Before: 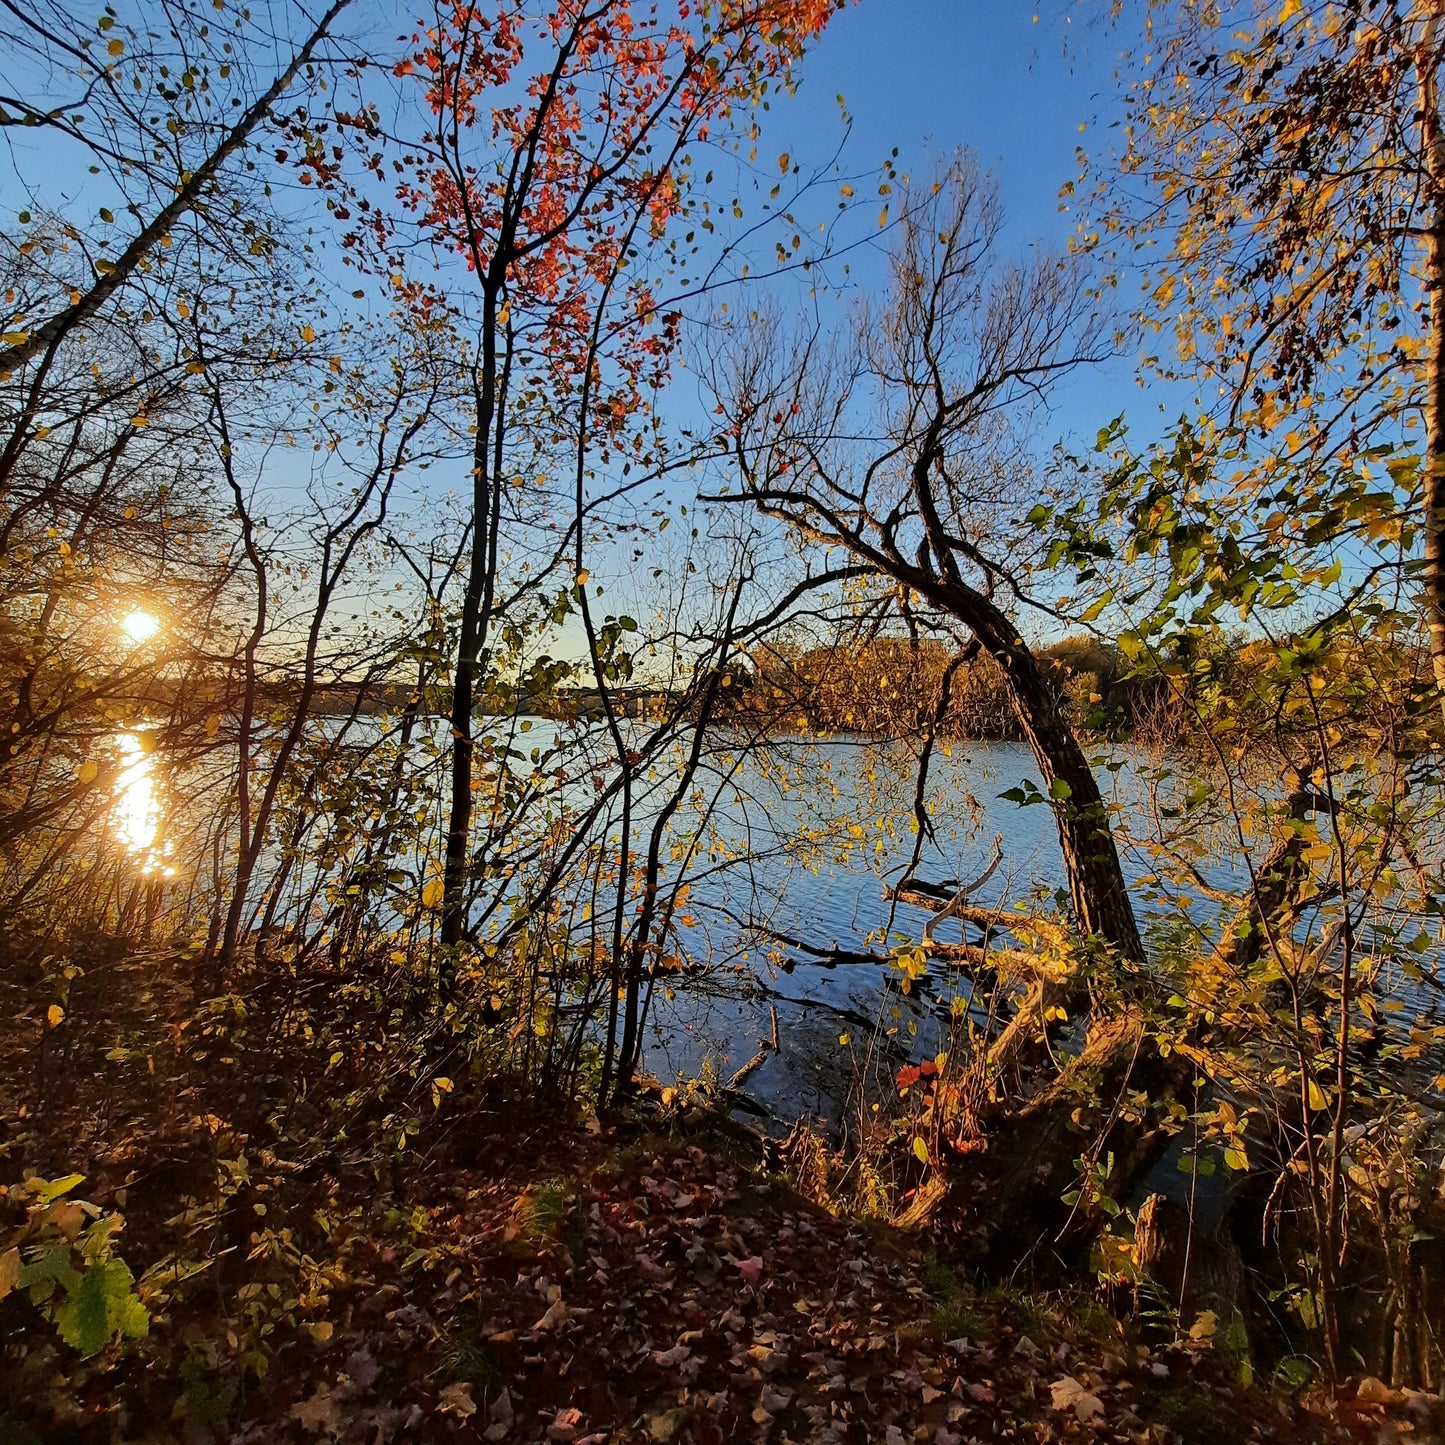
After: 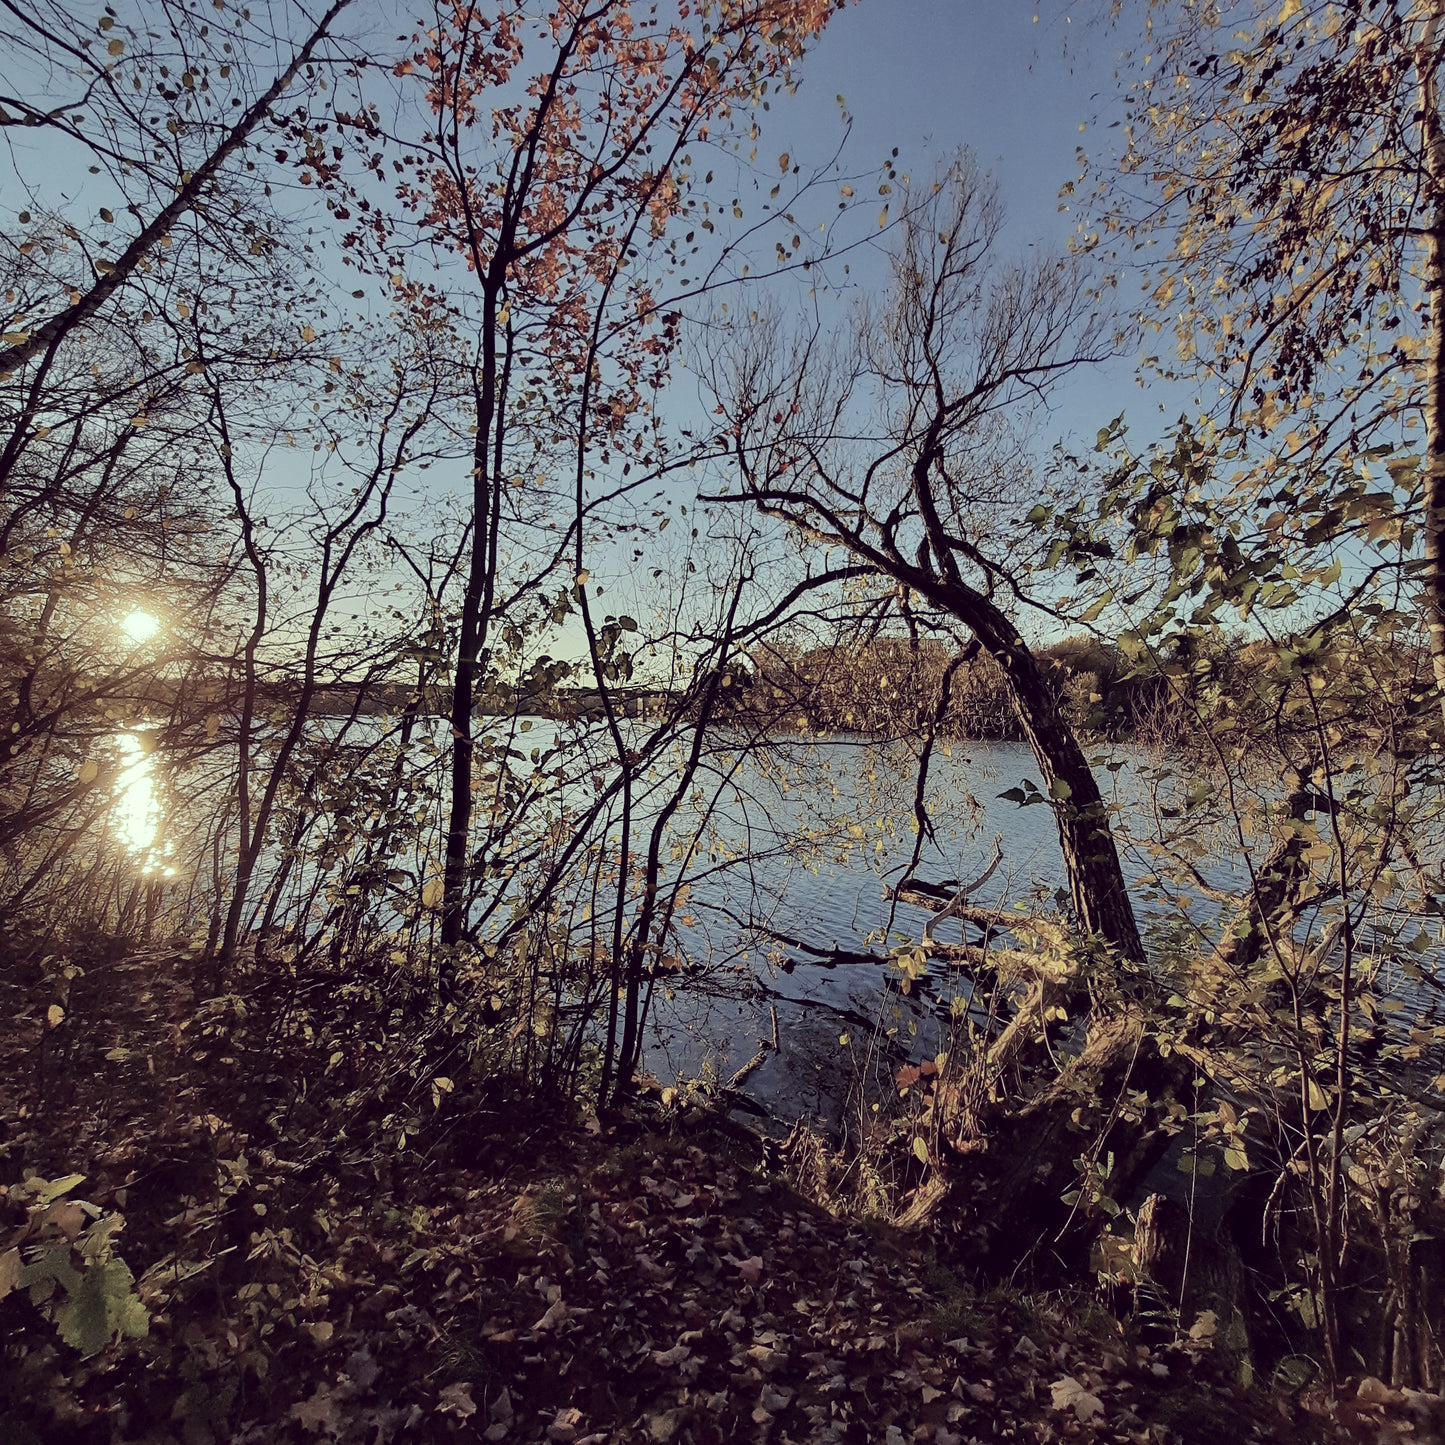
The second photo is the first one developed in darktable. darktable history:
color correction: highlights a* -20.17, highlights b* 20.27, shadows a* 20.03, shadows b* -20.46, saturation 0.43
white balance: red 1.009, blue 1.027
